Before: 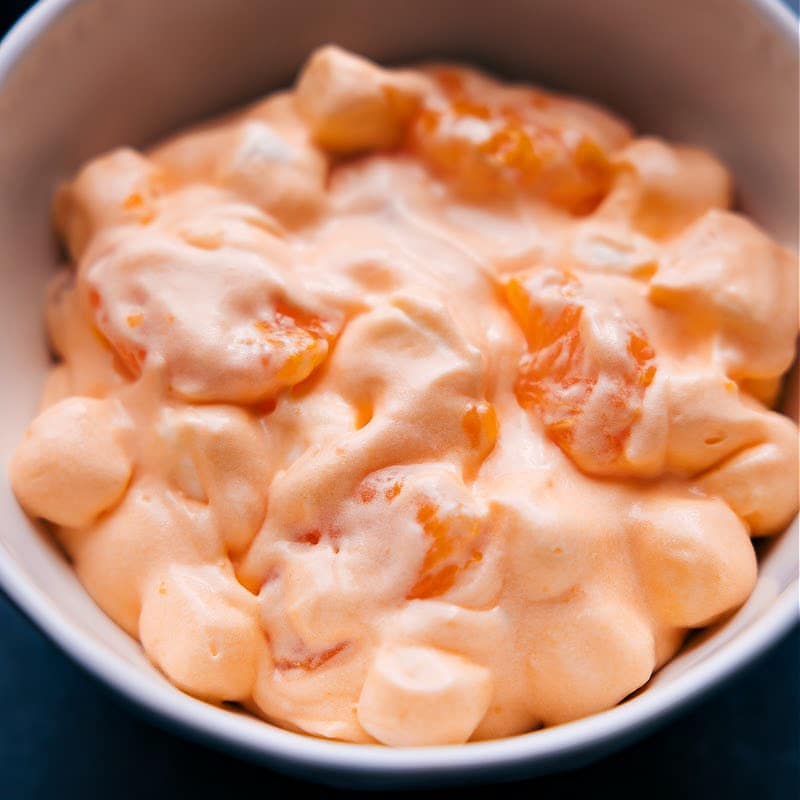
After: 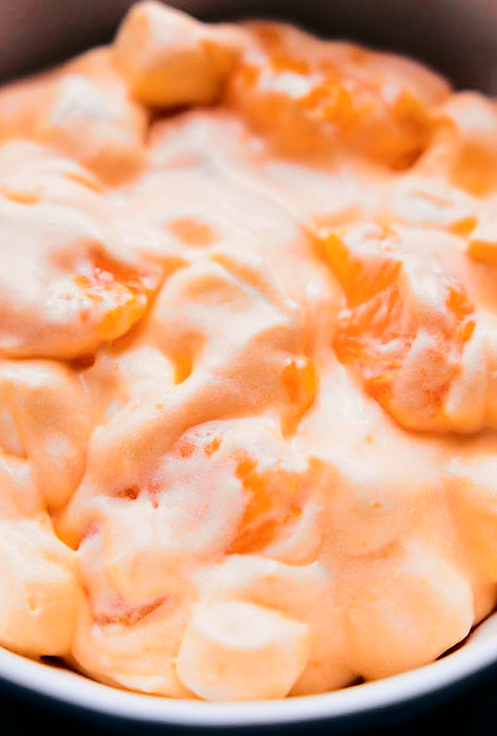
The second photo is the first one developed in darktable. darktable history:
crop and rotate: left 22.735%, top 5.63%, right 15.043%, bottom 2.292%
tone curve: curves: ch0 [(0, 0) (0.094, 0.039) (0.243, 0.155) (0.411, 0.482) (0.479, 0.583) (0.654, 0.742) (0.793, 0.851) (0.994, 0.974)]; ch1 [(0, 0) (0.161, 0.092) (0.35, 0.33) (0.392, 0.392) (0.456, 0.456) (0.505, 0.502) (0.537, 0.518) (0.553, 0.53) (0.573, 0.569) (0.718, 0.718) (1, 1)]; ch2 [(0, 0) (0.346, 0.362) (0.411, 0.412) (0.502, 0.502) (0.531, 0.521) (0.576, 0.553) (0.615, 0.621) (1, 1)], color space Lab, independent channels, preserve colors none
